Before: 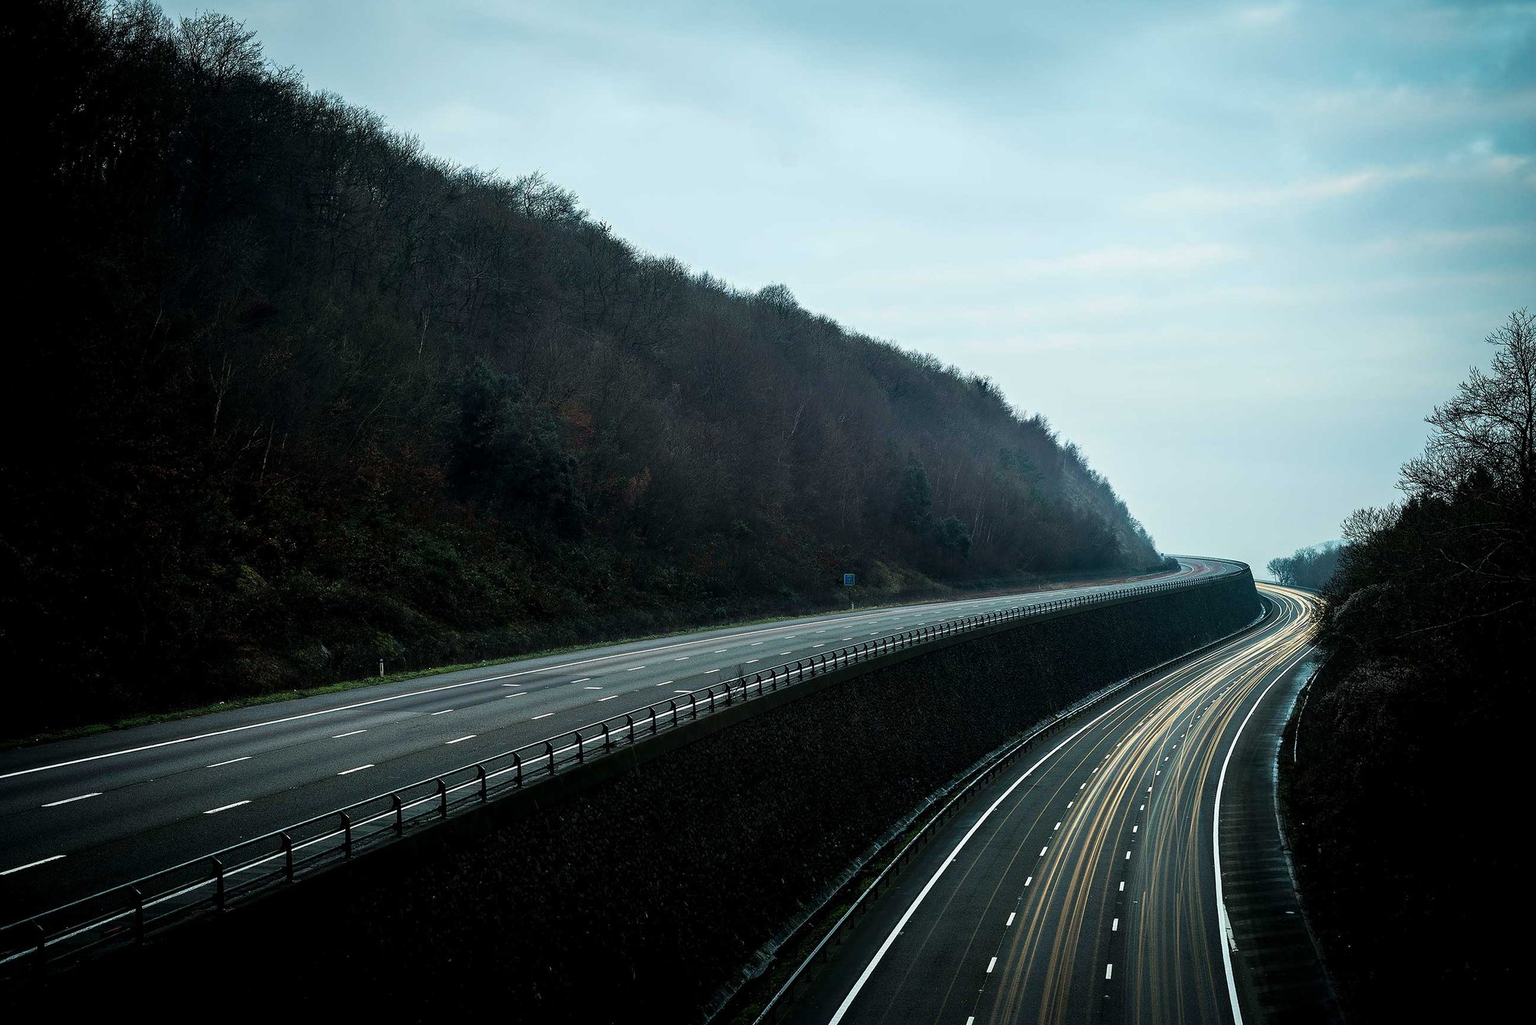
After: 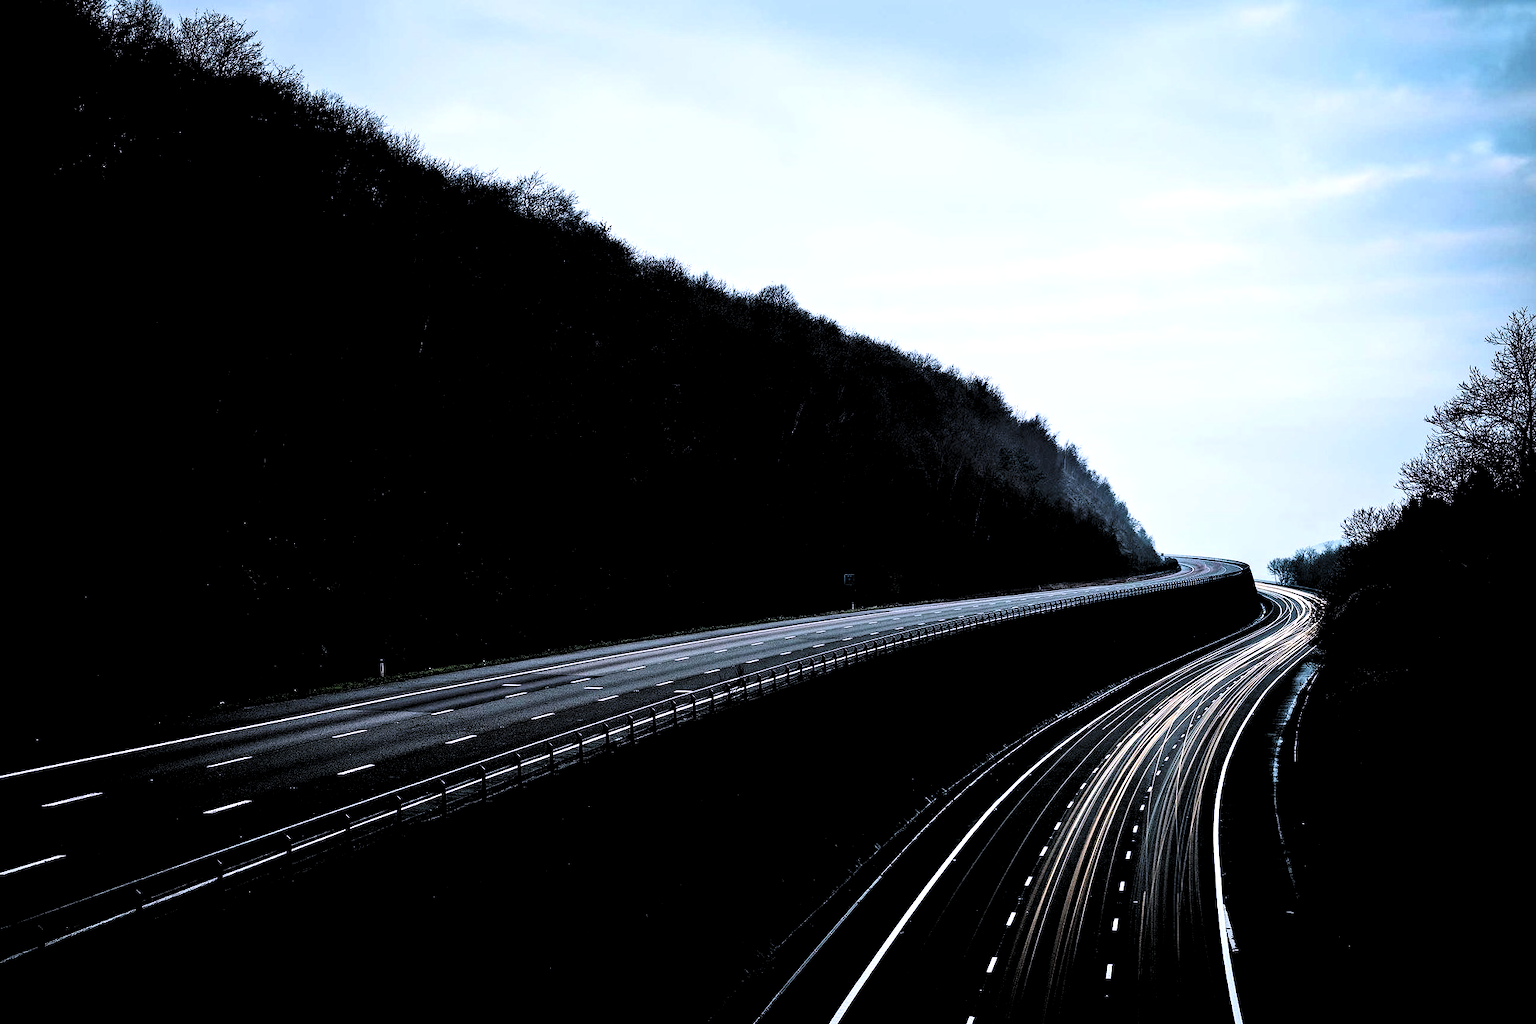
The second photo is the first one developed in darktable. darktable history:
levels: levels [0.182, 0.542, 0.902]
white balance: red 1.042, blue 1.17
filmic rgb: black relative exposure -5.42 EV, white relative exposure 2.85 EV, dynamic range scaling -37.73%, hardness 4, contrast 1.605, highlights saturation mix -0.93%
